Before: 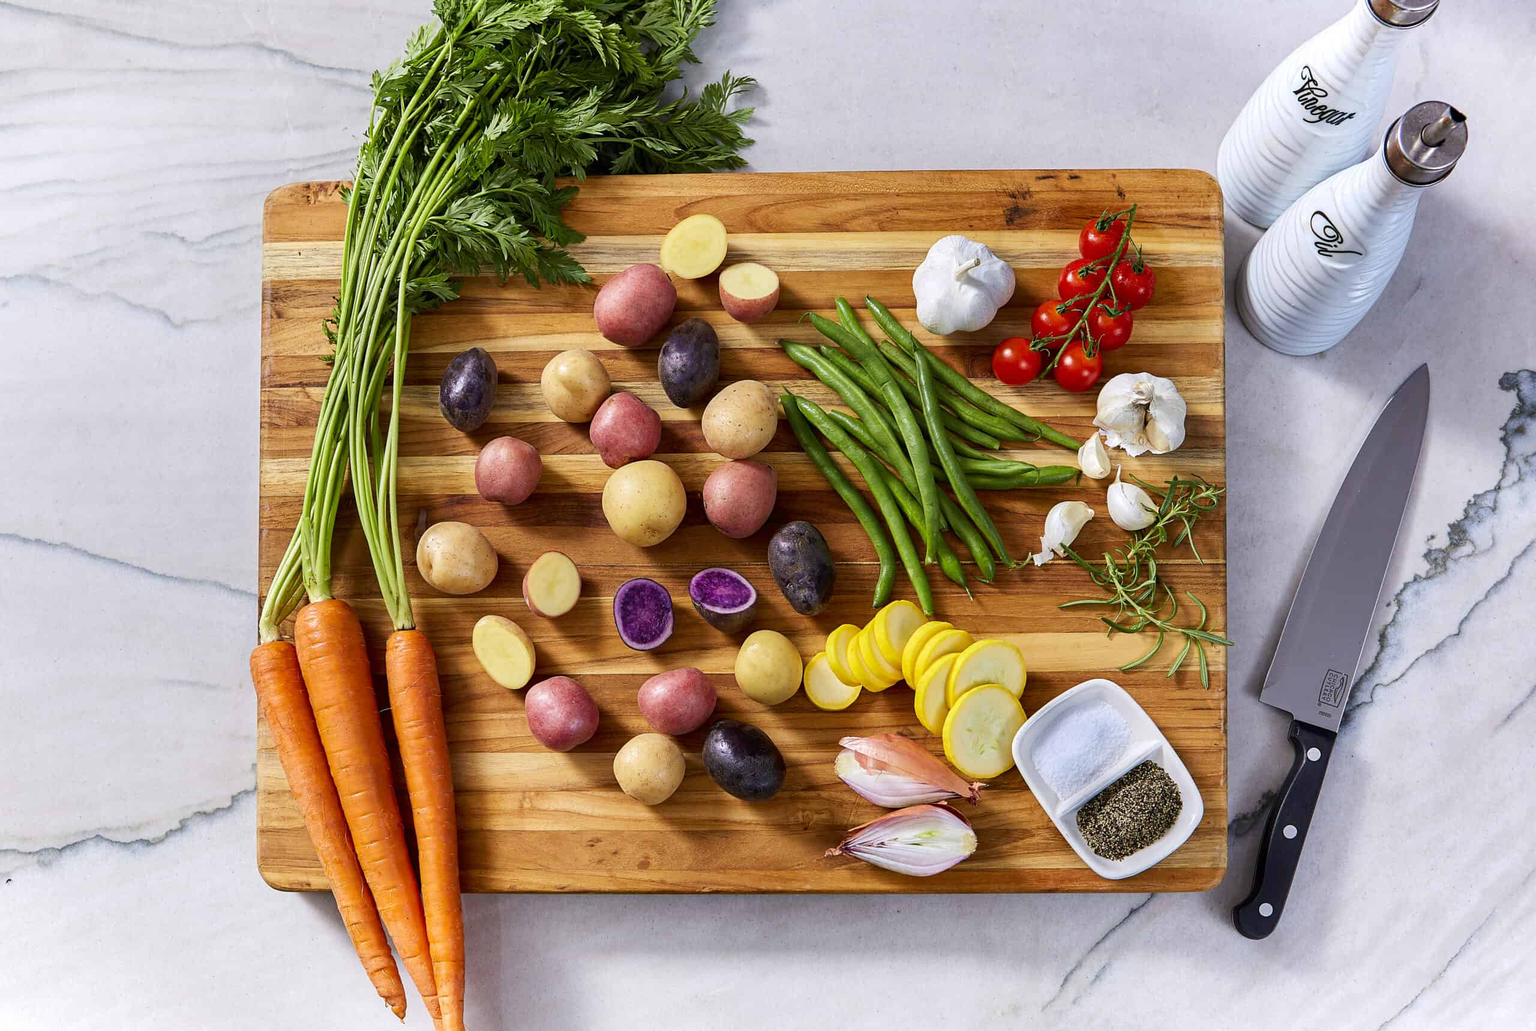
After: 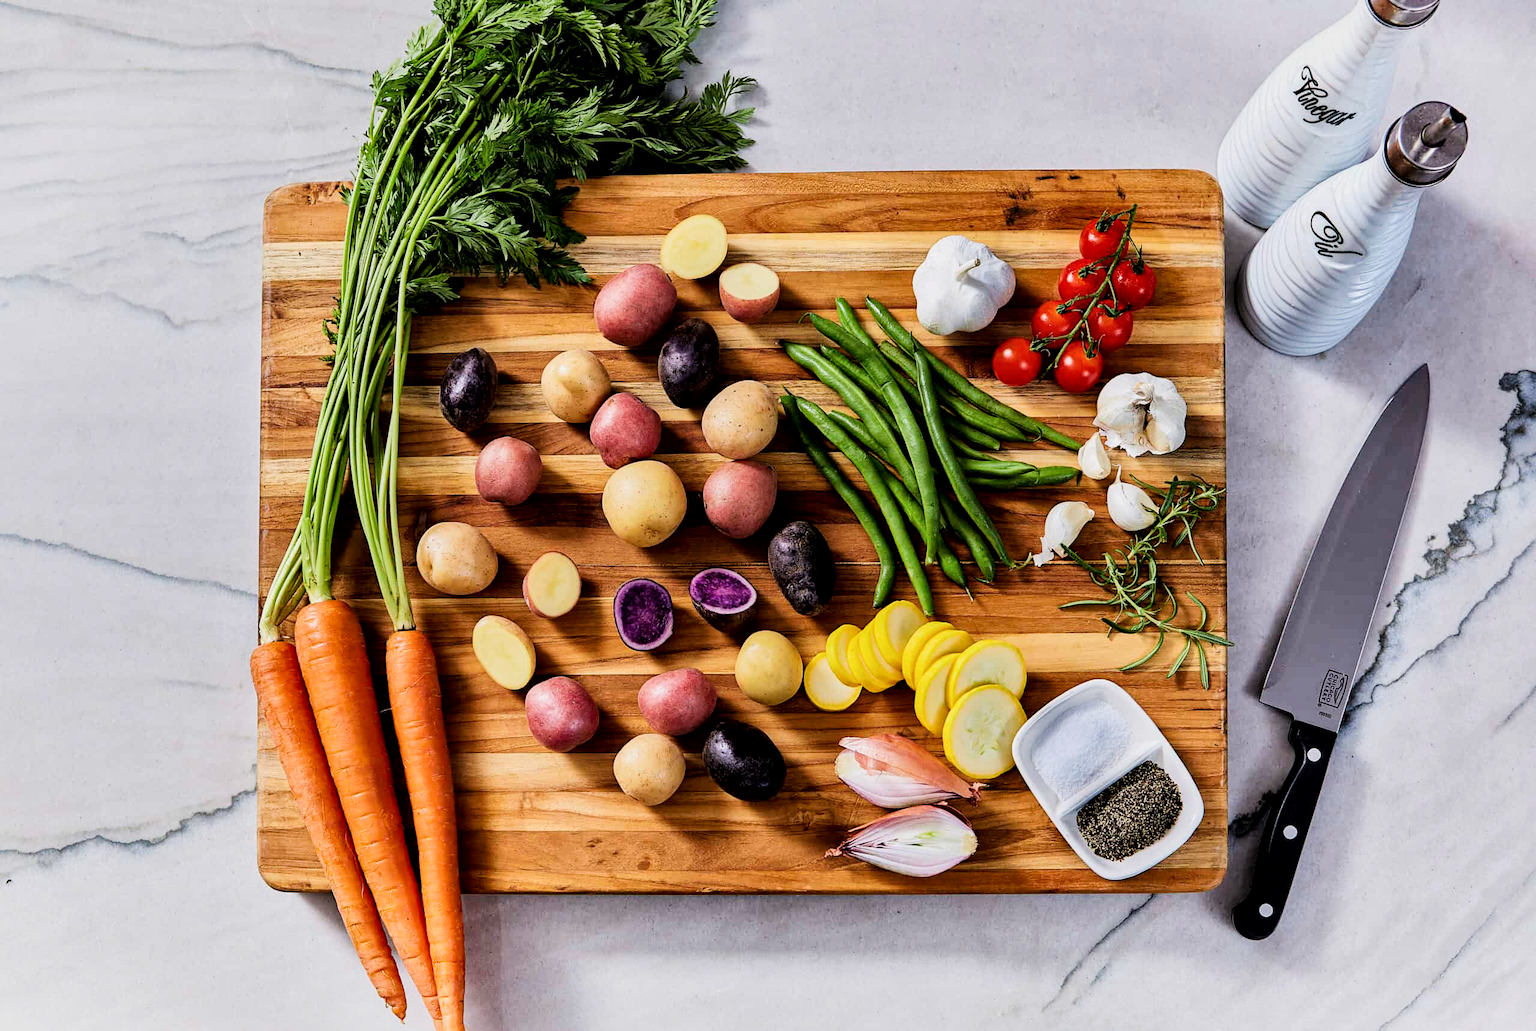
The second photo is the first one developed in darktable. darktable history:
local contrast: mode bilateral grid, contrast 20, coarseness 50, detail 159%, midtone range 0.2
filmic rgb: black relative exposure -5 EV, hardness 2.88, contrast 1.3, highlights saturation mix -30%
